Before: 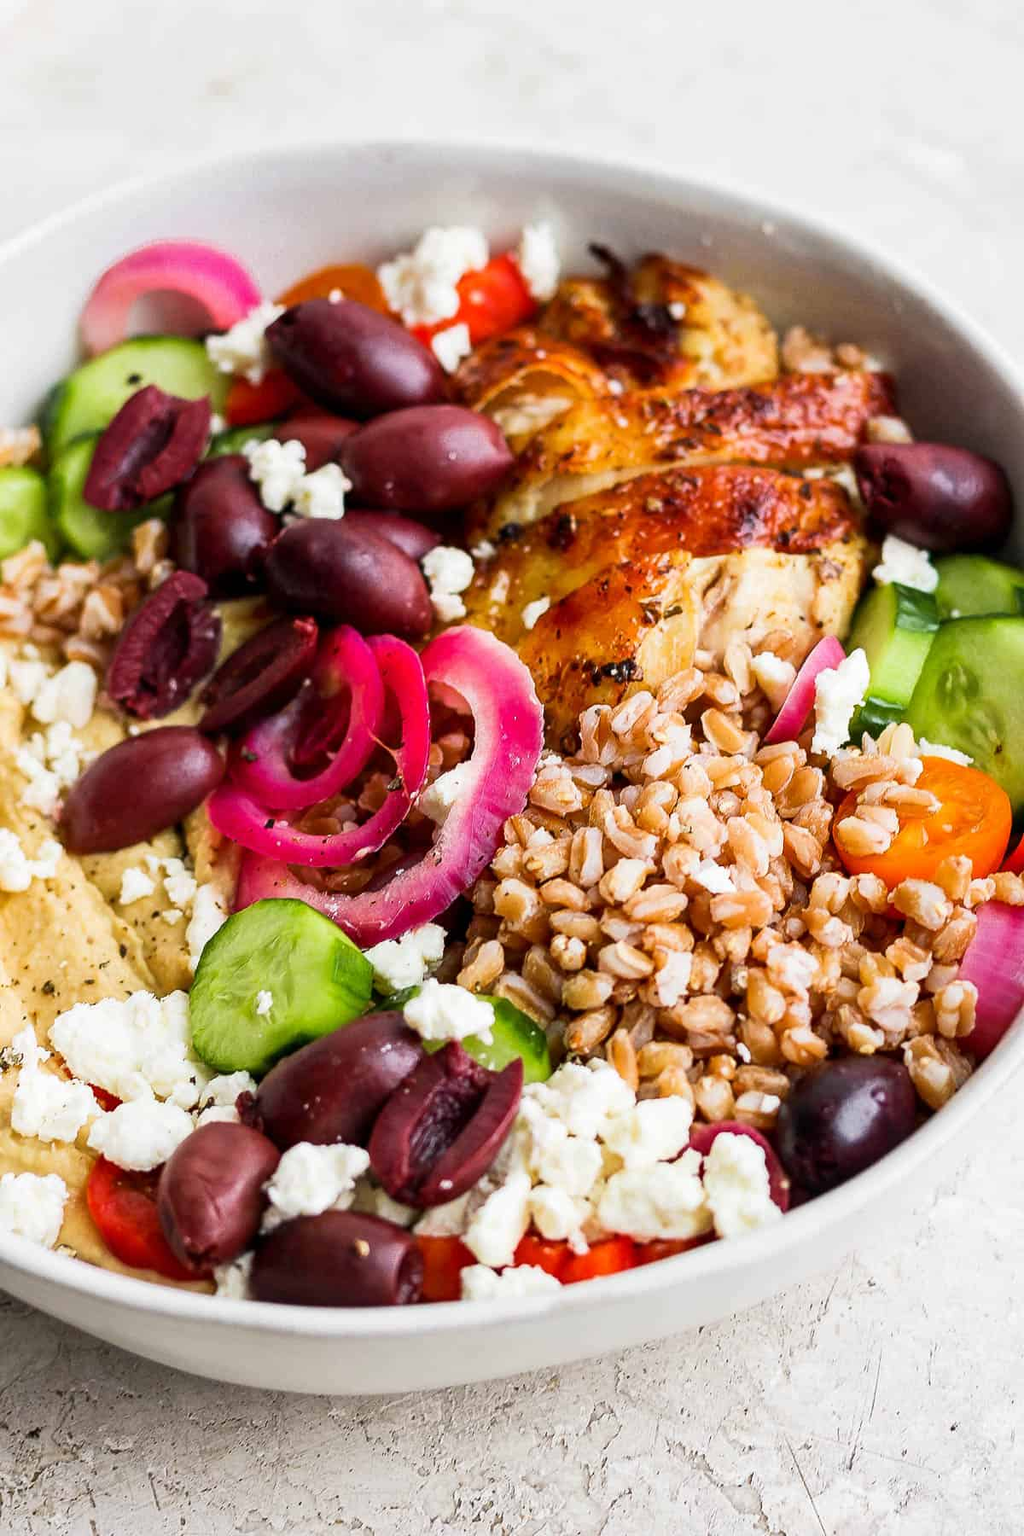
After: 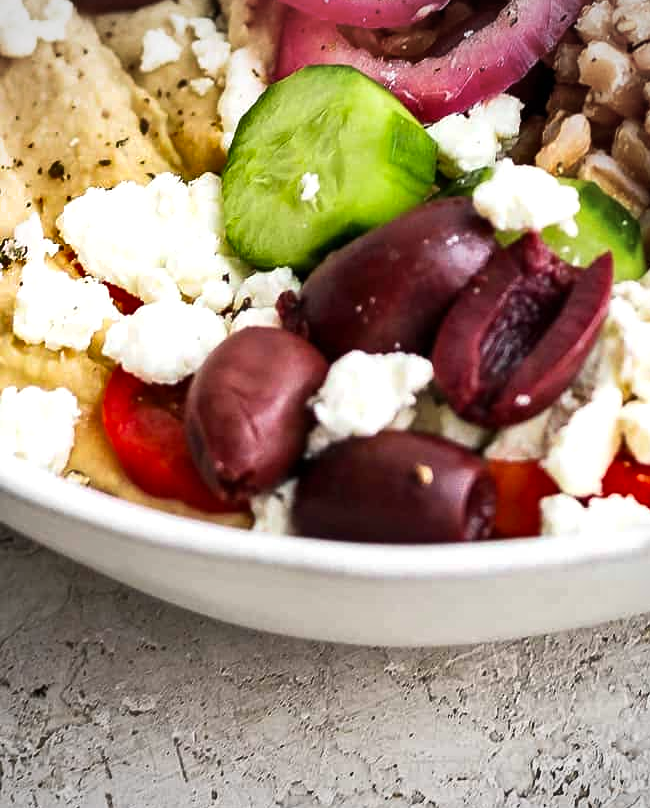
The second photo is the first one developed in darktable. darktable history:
tone equalizer: -8 EV -0.415 EV, -7 EV -0.378 EV, -6 EV -0.357 EV, -5 EV -0.209 EV, -3 EV 0.188 EV, -2 EV 0.319 EV, -1 EV 0.38 EV, +0 EV 0.416 EV, smoothing diameter 2.22%, edges refinement/feathering 16.2, mask exposure compensation -1.57 EV, filter diffusion 5
crop and rotate: top 54.89%, right 45.826%, bottom 0.211%
shadows and highlights: shadows 43.62, white point adjustment -1.34, soften with gaussian
vignetting: brightness -0.347, width/height ratio 1.099
